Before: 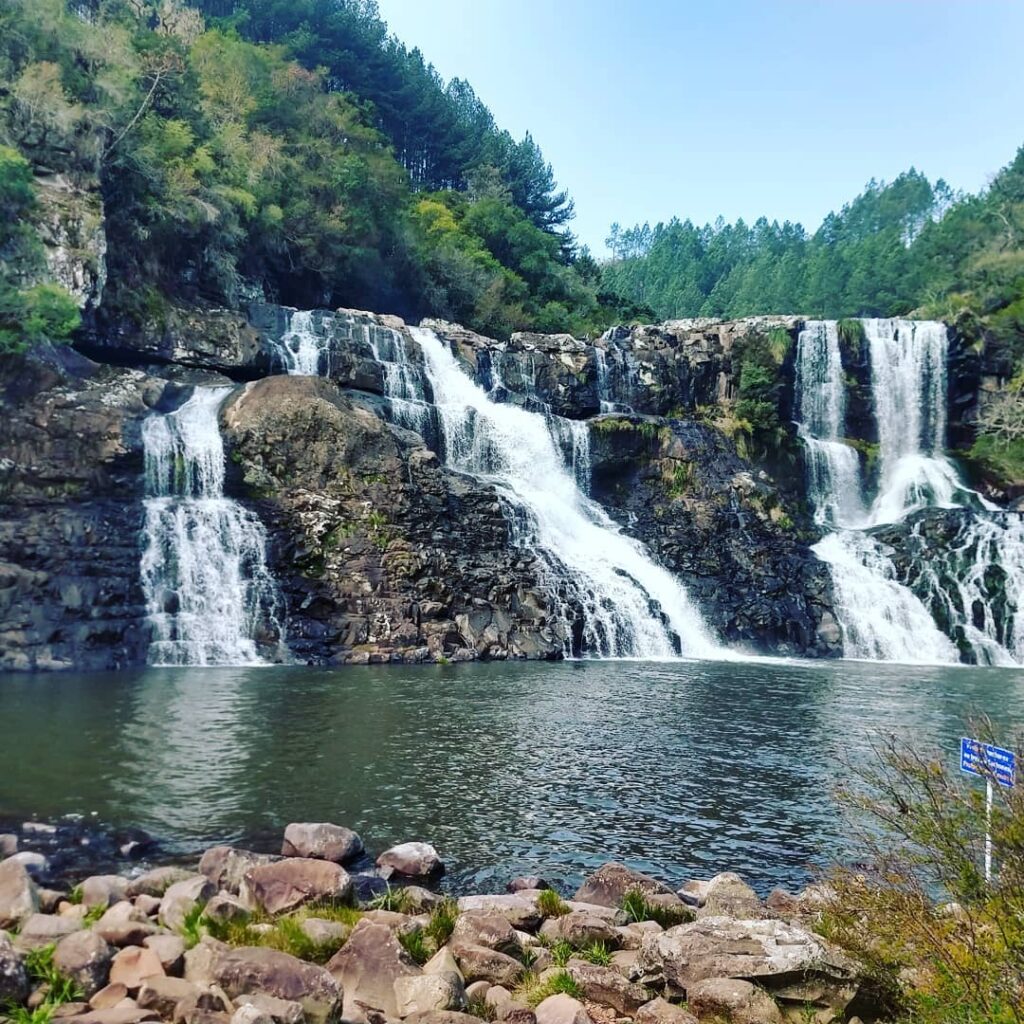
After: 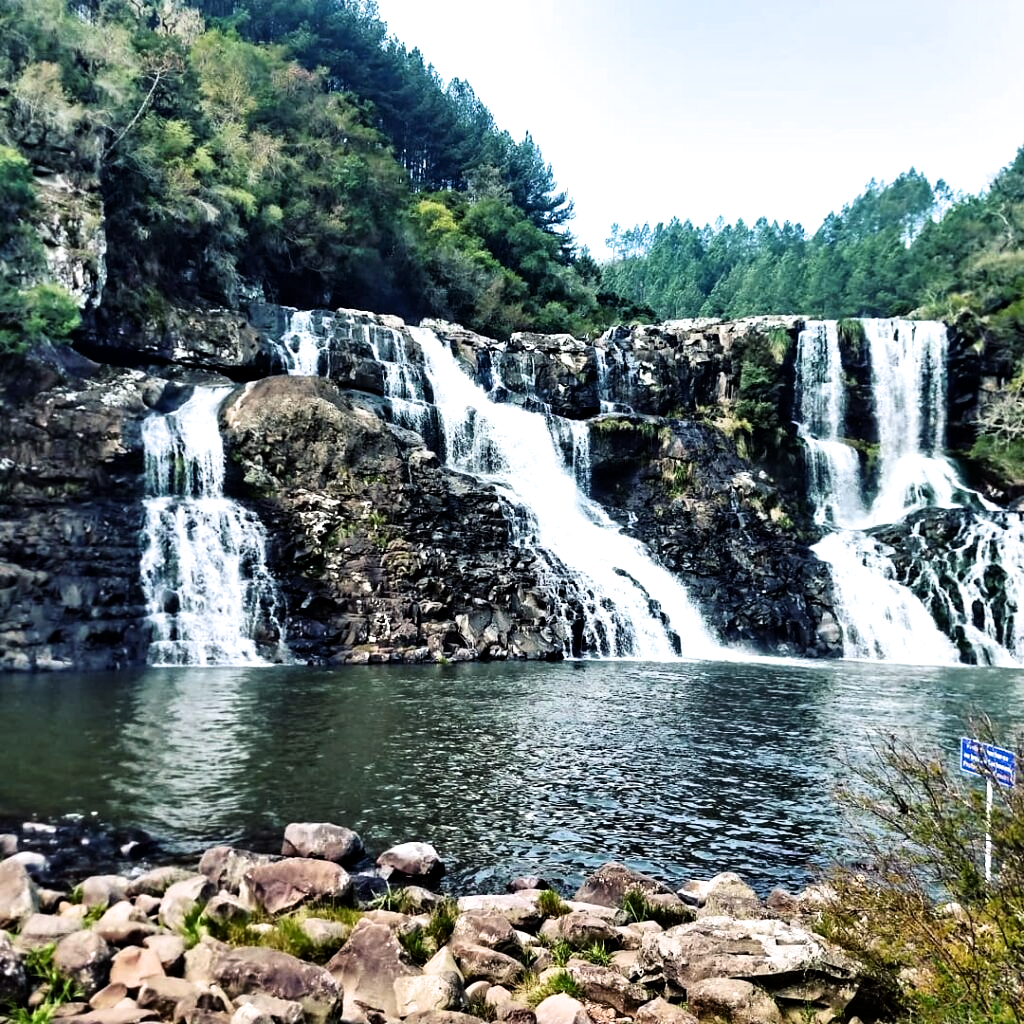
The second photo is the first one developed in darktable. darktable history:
tone equalizer: -8 EV -0.417 EV, -7 EV -0.389 EV, -6 EV -0.333 EV, -5 EV -0.222 EV, -3 EV 0.222 EV, -2 EV 0.333 EV, -1 EV 0.389 EV, +0 EV 0.417 EV, edges refinement/feathering 500, mask exposure compensation -1.57 EV, preserve details no
contrast equalizer: y [[0.5, 0.5, 0.544, 0.569, 0.5, 0.5], [0.5 ×6], [0.5 ×6], [0 ×6], [0 ×6]]
filmic rgb: white relative exposure 2.45 EV, hardness 6.33
